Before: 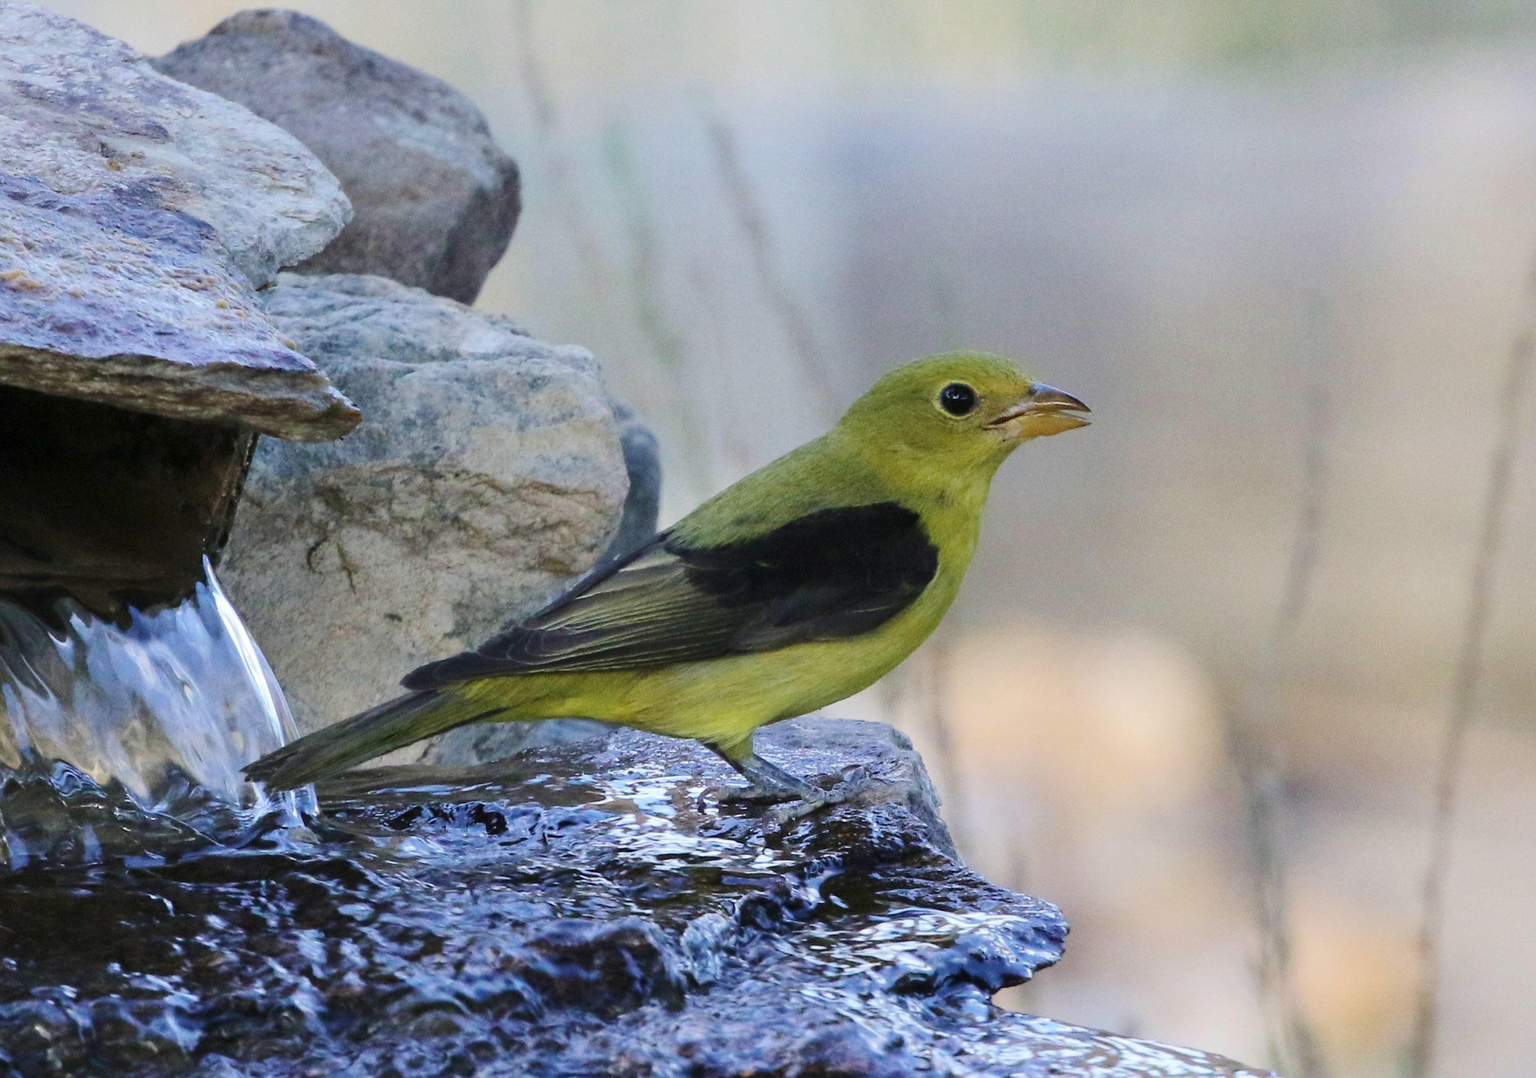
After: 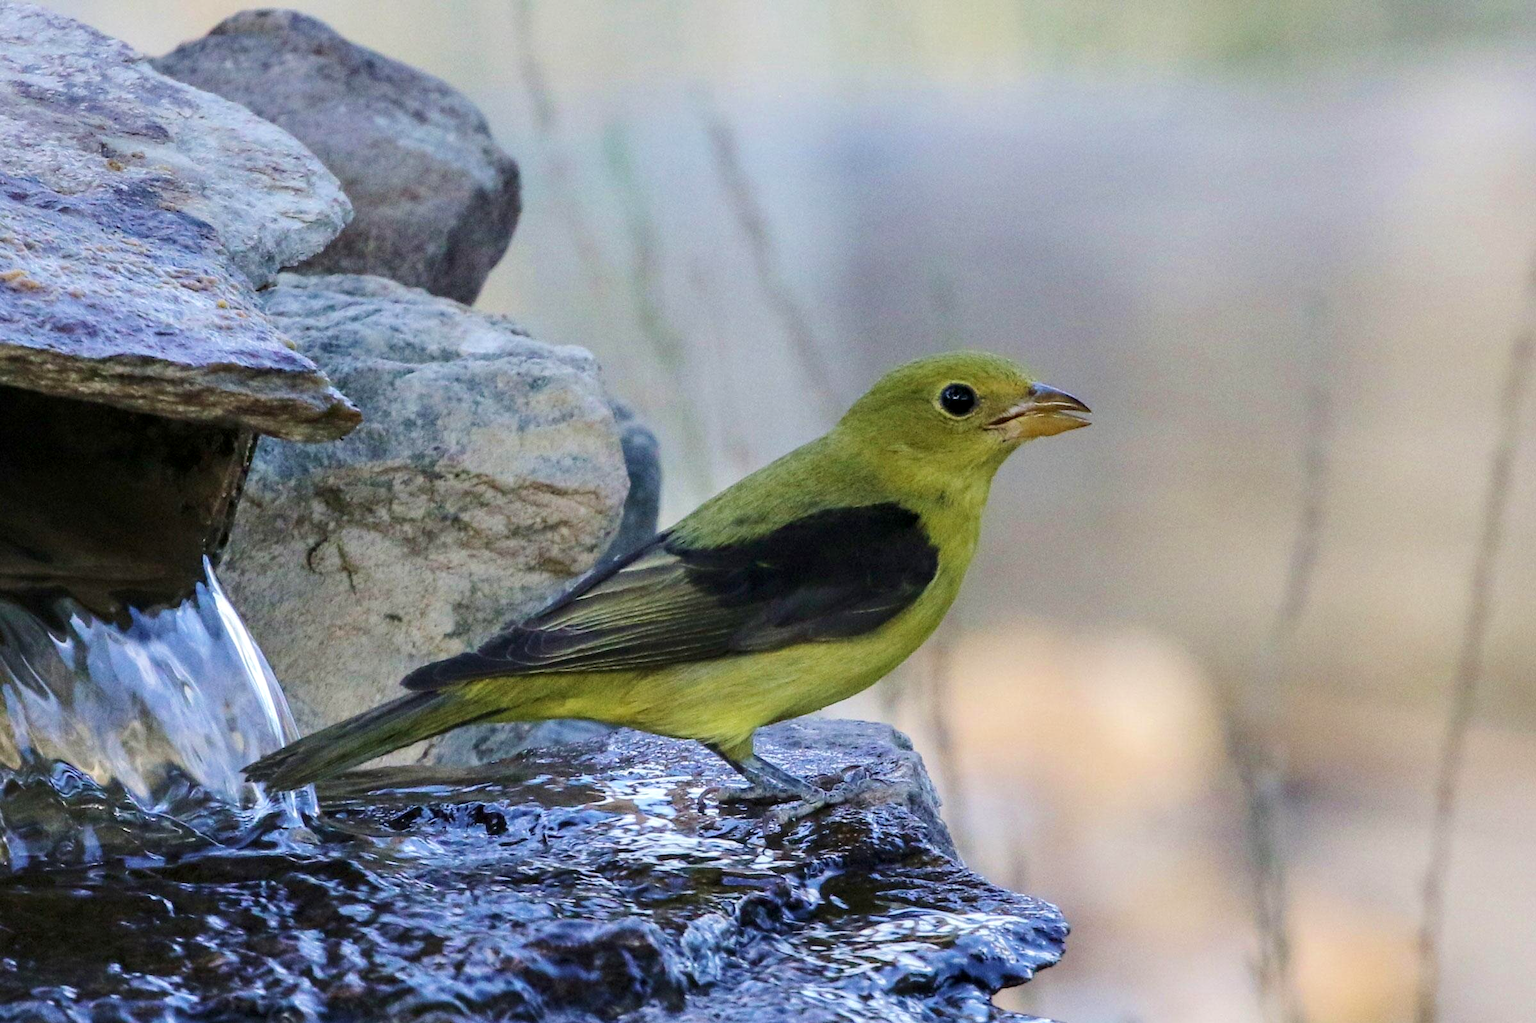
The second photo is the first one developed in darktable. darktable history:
velvia: strength 16.75%
local contrast: on, module defaults
crop and rotate: top 0.014%, bottom 5.075%
